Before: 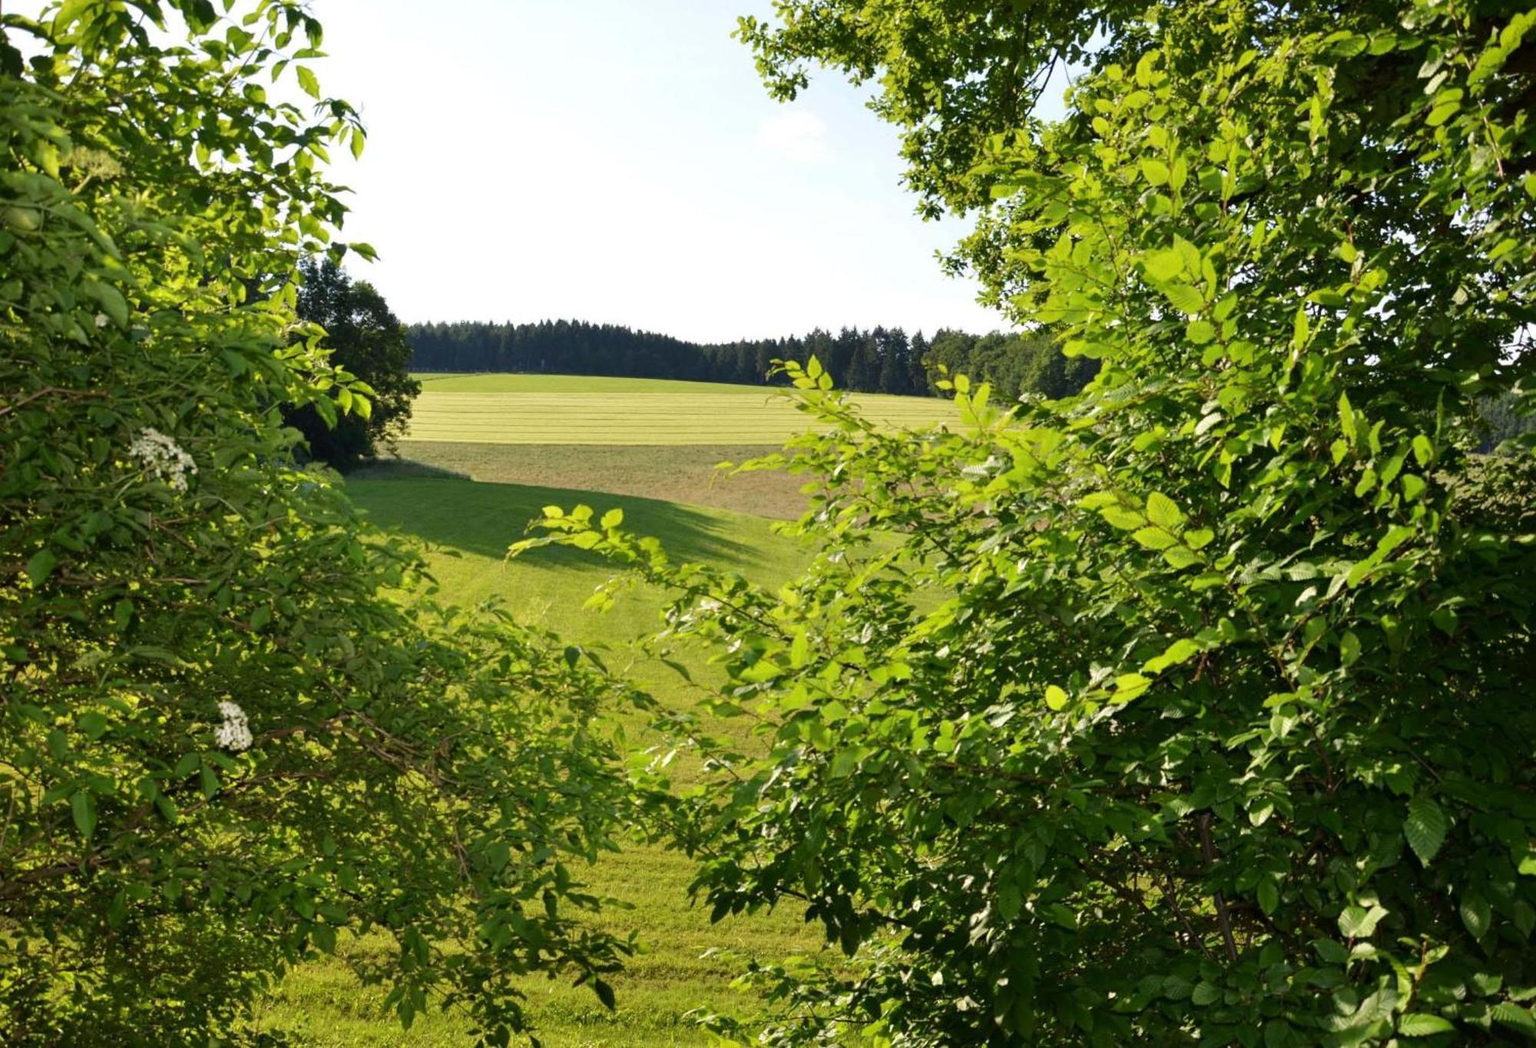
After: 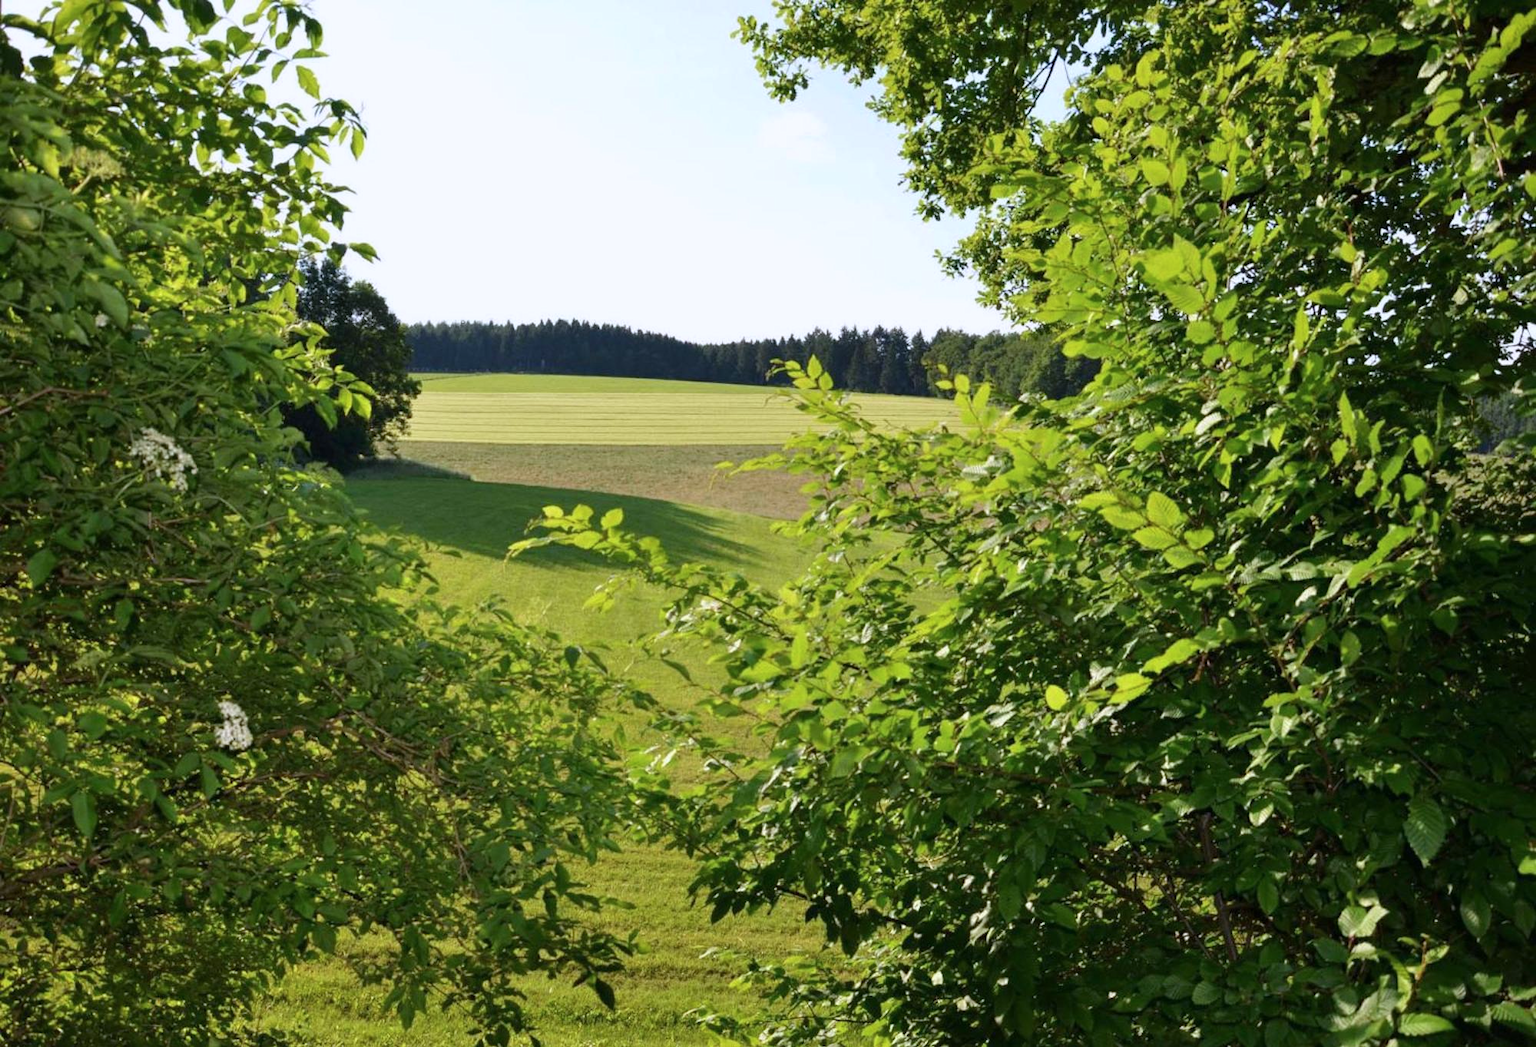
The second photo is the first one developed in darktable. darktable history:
color calibration: gray › normalize channels true, illuminant as shot in camera, x 0.358, y 0.373, temperature 4628.91 K, gamut compression 0.016
exposure: exposure -0.07 EV, compensate exposure bias true, compensate highlight preservation false
